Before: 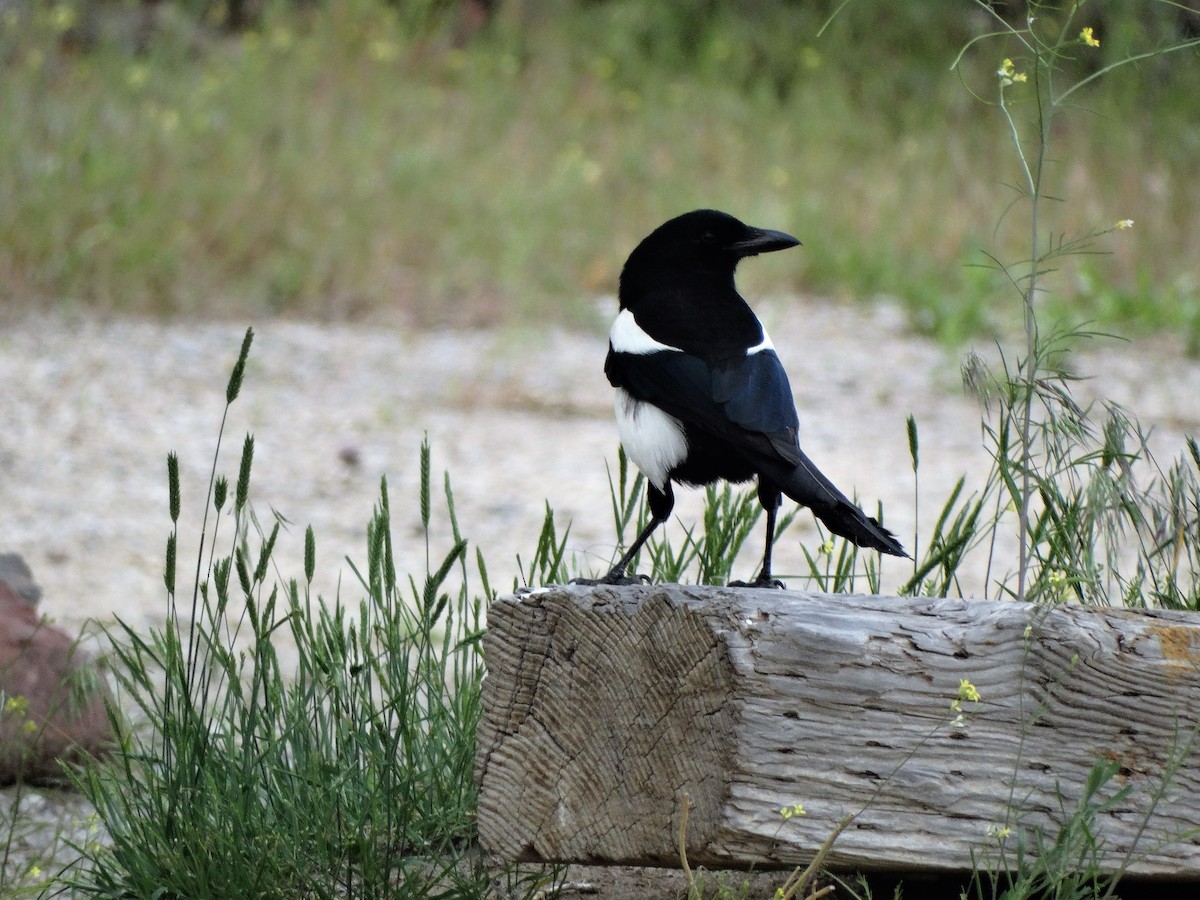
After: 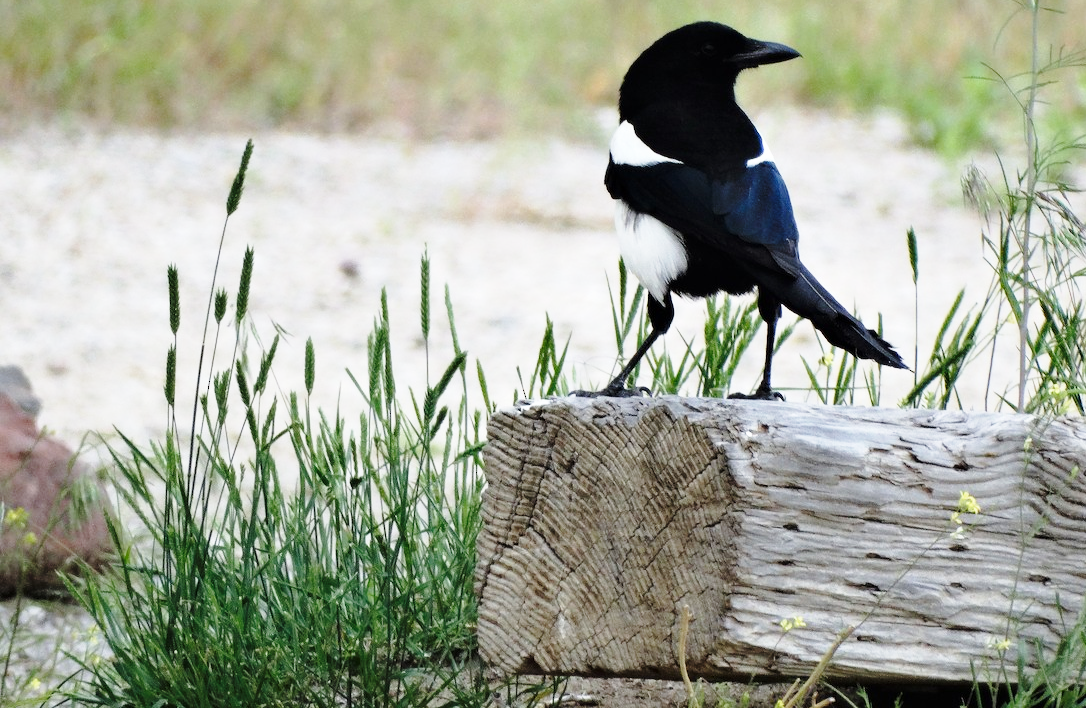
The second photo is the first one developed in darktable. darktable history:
crop: top 20.916%, right 9.437%, bottom 0.316%
base curve: curves: ch0 [(0, 0) (0.028, 0.03) (0.121, 0.232) (0.46, 0.748) (0.859, 0.968) (1, 1)], preserve colors none
